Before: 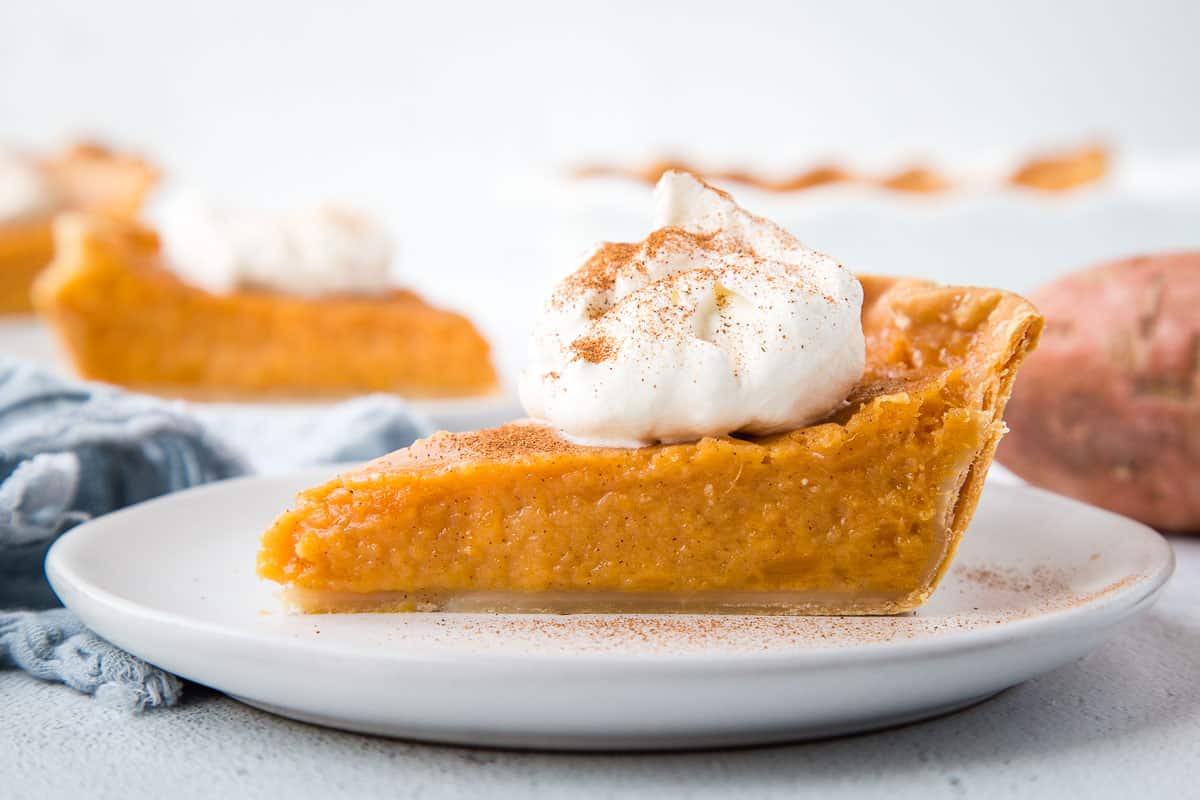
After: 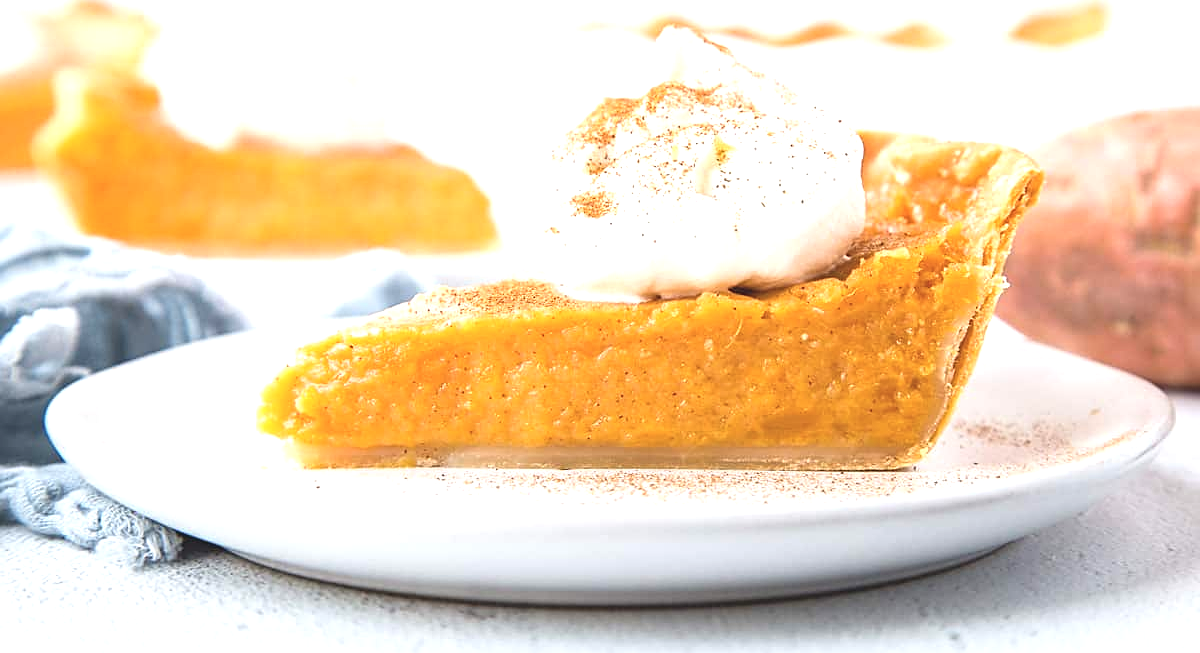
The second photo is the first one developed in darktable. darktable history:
crop and rotate: top 18.275%
contrast brightness saturation: contrast -0.156, brightness 0.04, saturation -0.12
exposure: black level correction -0.002, exposure 1.11 EV, compensate highlight preservation false
sharpen: on, module defaults
